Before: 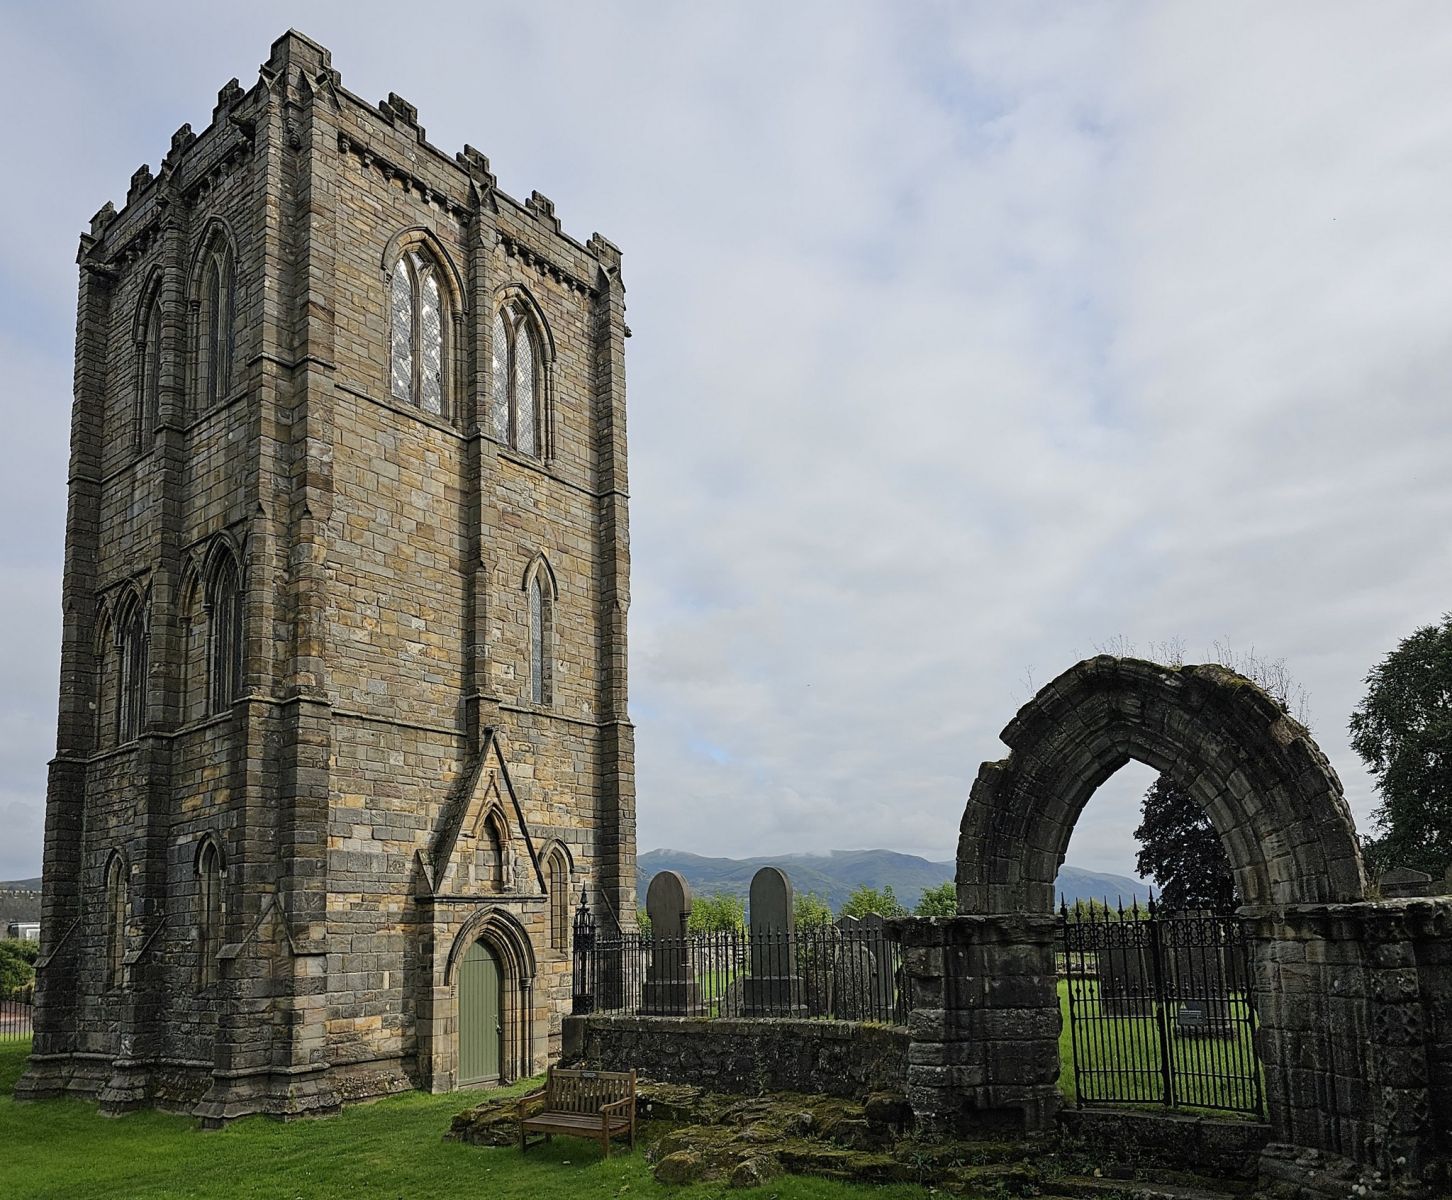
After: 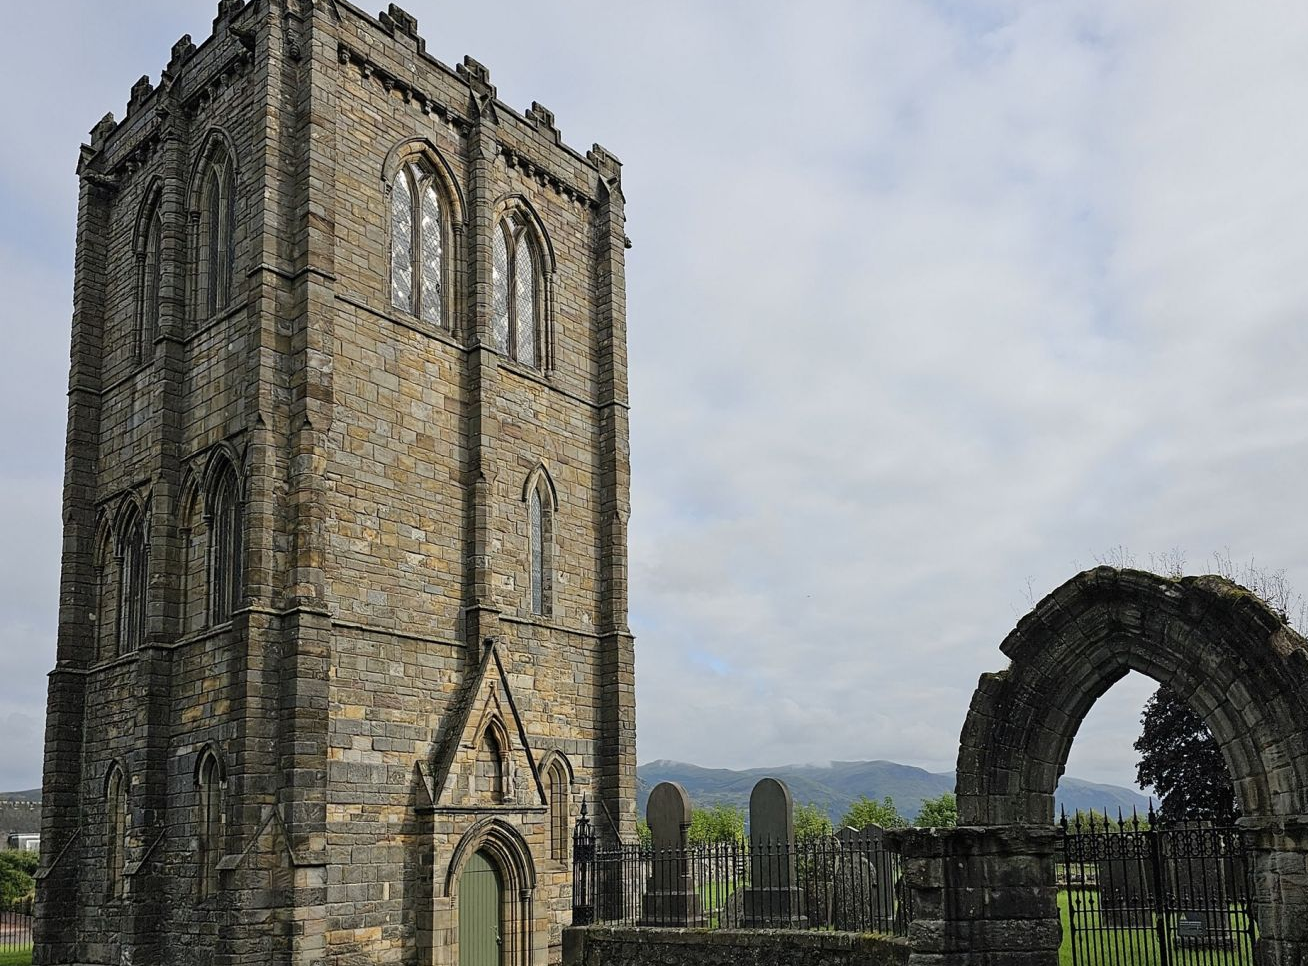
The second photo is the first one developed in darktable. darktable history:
crop: top 7.478%, right 9.866%, bottom 11.963%
